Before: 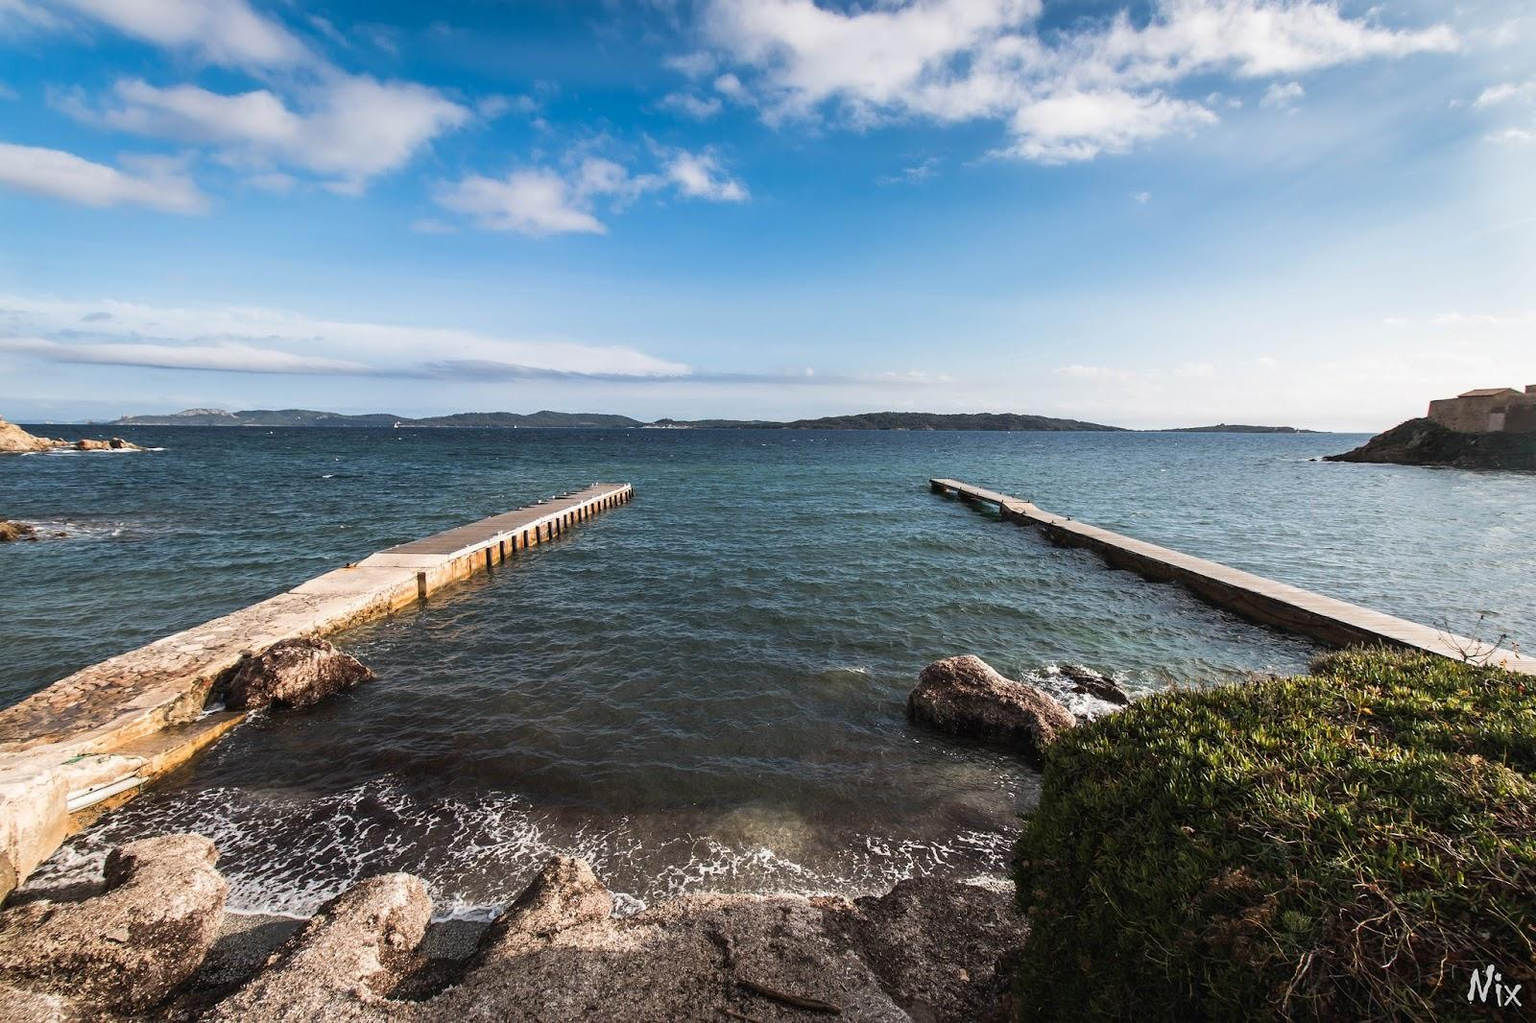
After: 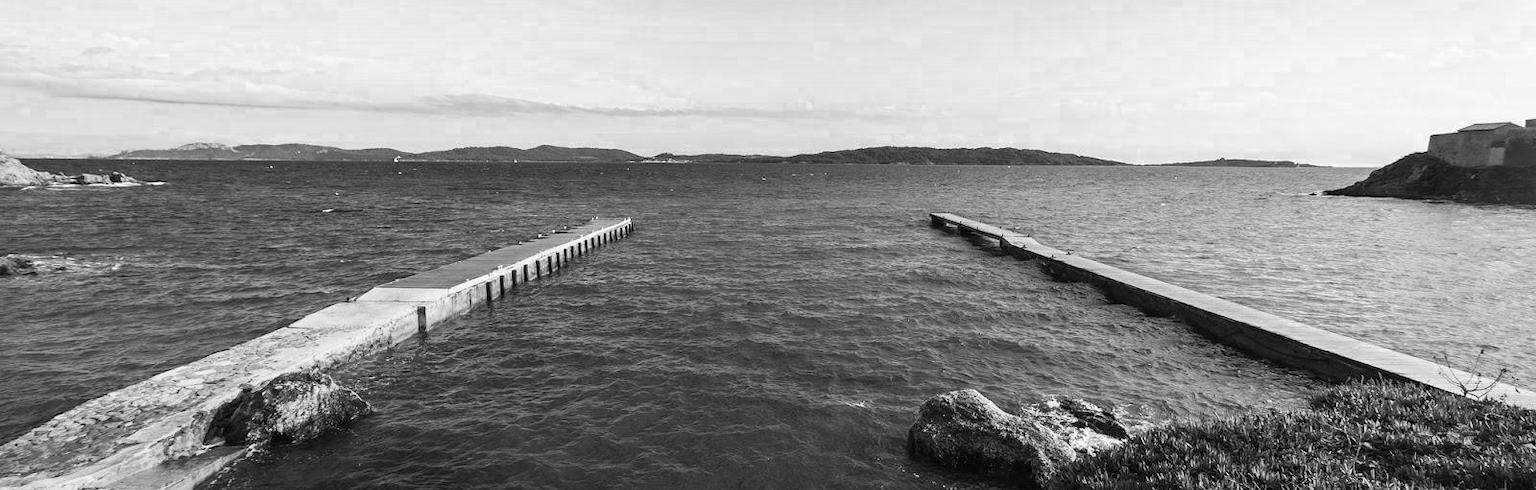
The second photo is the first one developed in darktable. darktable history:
color zones: curves: ch0 [(0, 0.613) (0.01, 0.613) (0.245, 0.448) (0.498, 0.529) (0.642, 0.665) (0.879, 0.777) (0.99, 0.613)]; ch1 [(0, 0) (0.143, 0) (0.286, 0) (0.429, 0) (0.571, 0) (0.714, 0) (0.857, 0)]
crop and rotate: top 26.027%, bottom 26.009%
